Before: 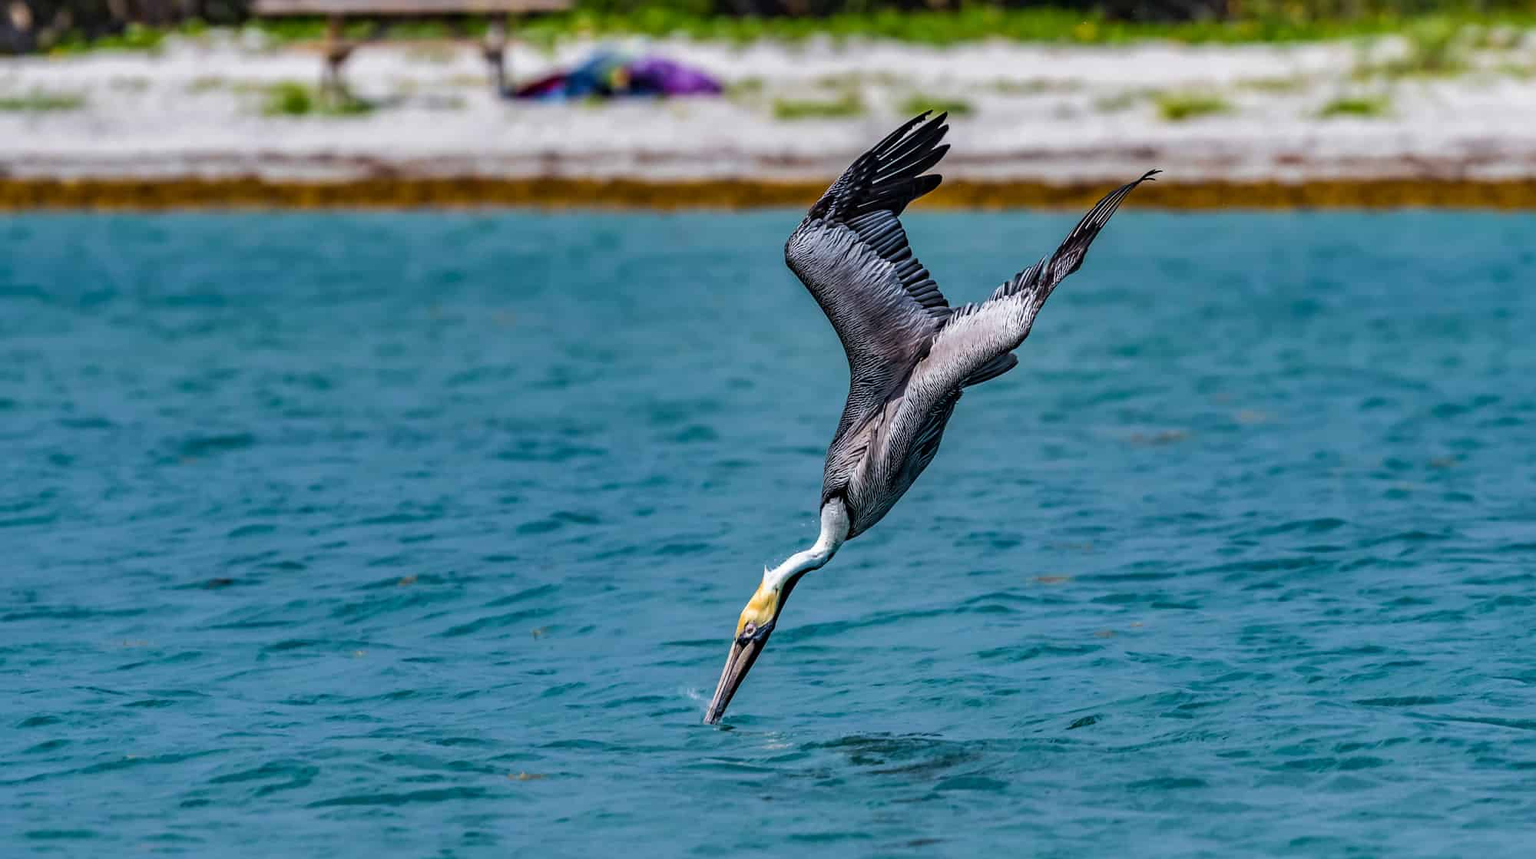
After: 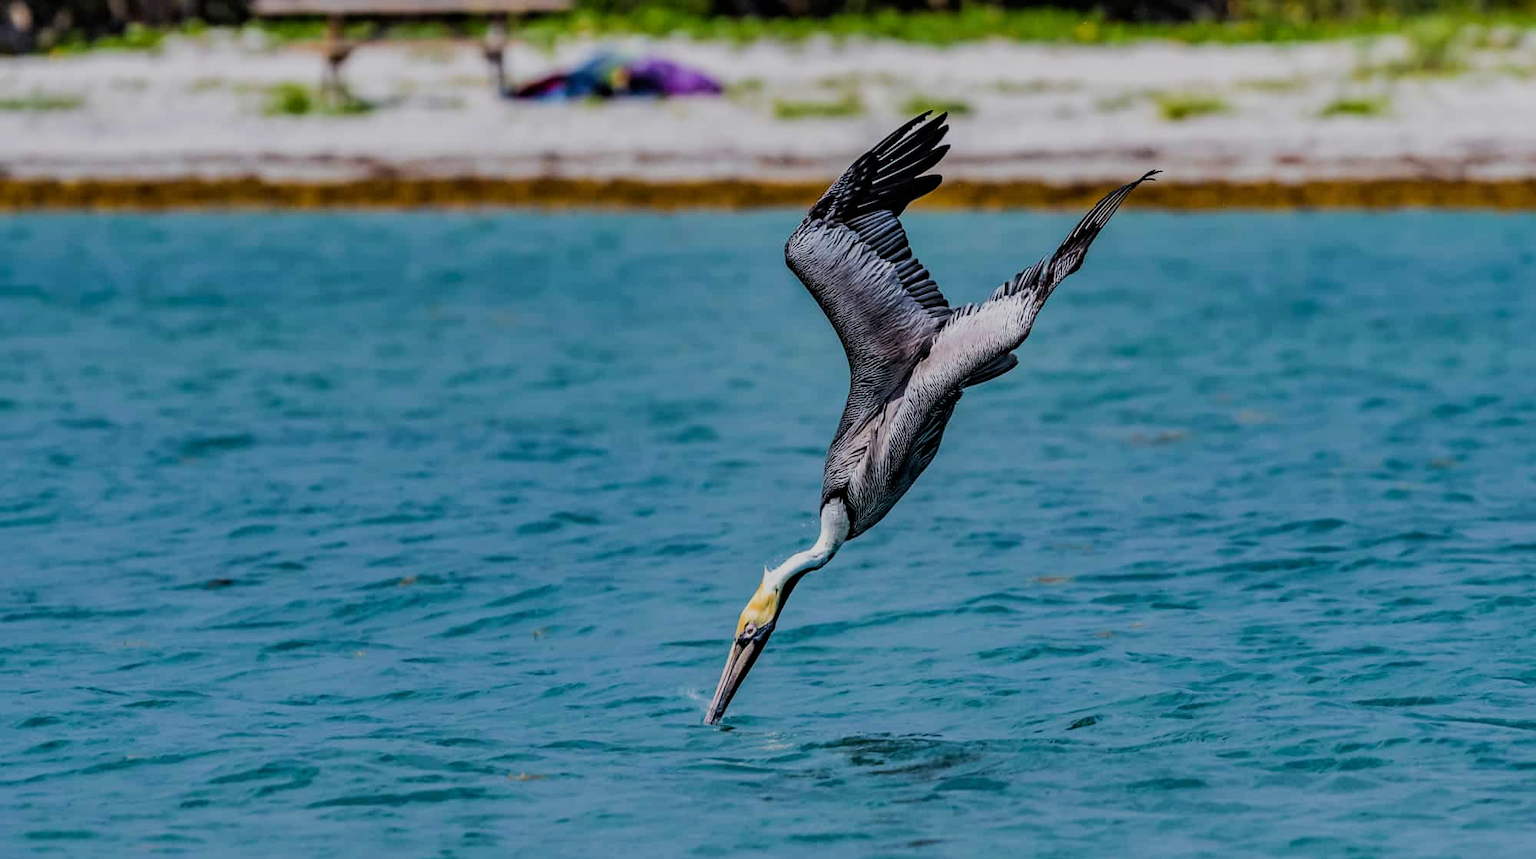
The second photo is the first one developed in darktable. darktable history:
filmic rgb: black relative exposure -8.52 EV, white relative exposure 5.57 EV, threshold 5.99 EV, hardness 3.37, contrast 1.017, enable highlight reconstruction true
